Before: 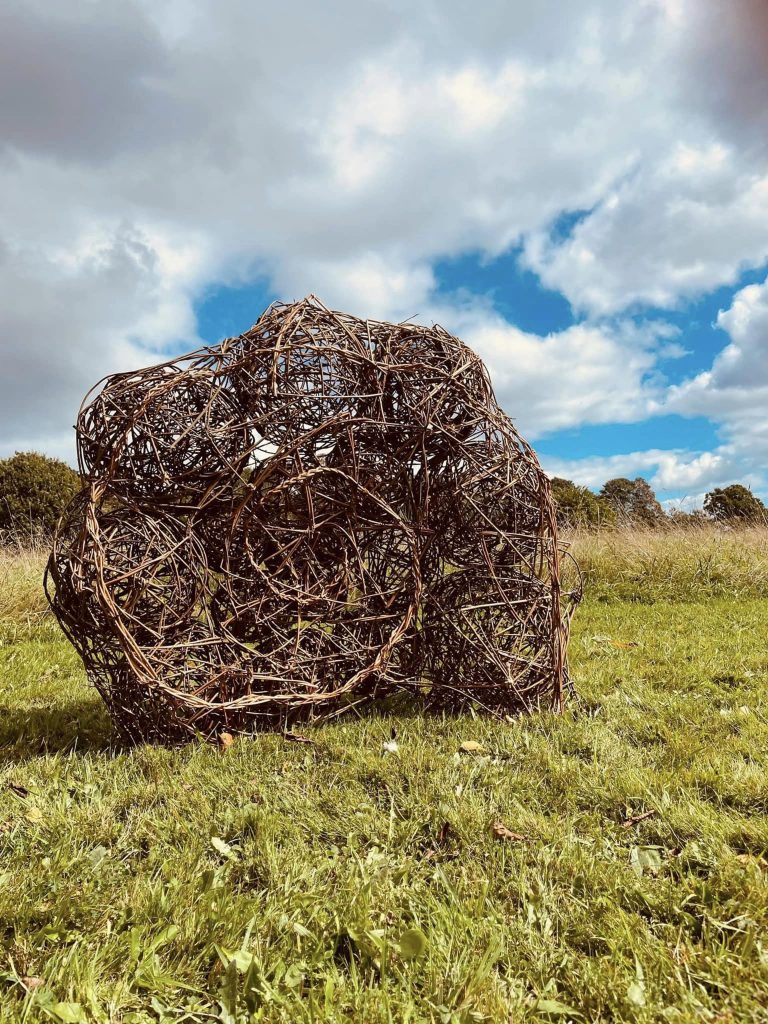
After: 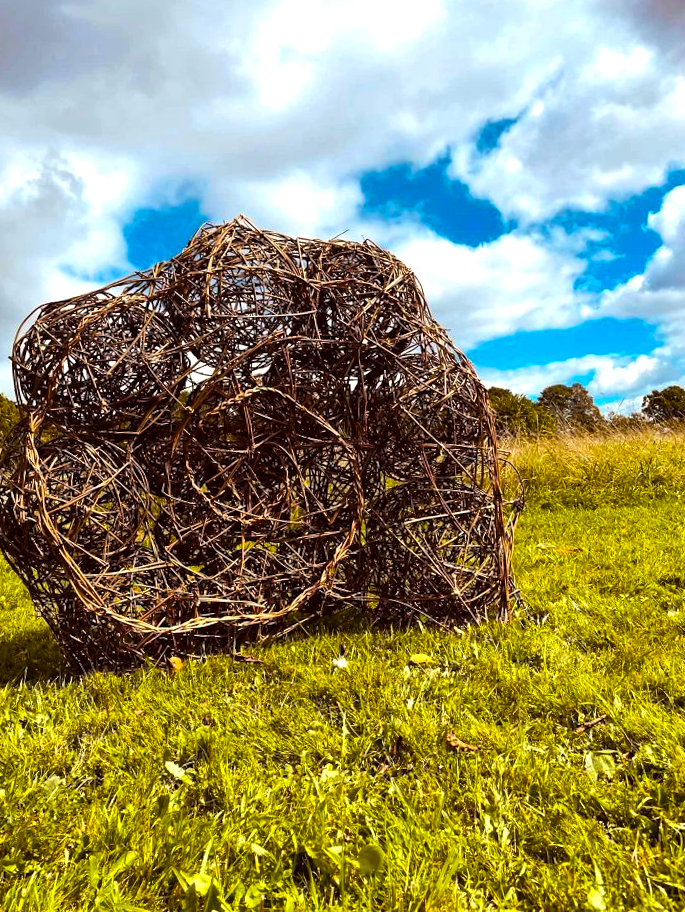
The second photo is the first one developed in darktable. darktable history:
crop and rotate: angle 2.56°, left 5.531%, top 5.698%
color balance rgb: shadows lift › hue 87.2°, power › luminance 0.839%, power › chroma 0.385%, power › hue 30.97°, perceptual saturation grading › global saturation 16.625%, perceptual brilliance grading › highlights 14.292%, perceptual brilliance grading › mid-tones -5.46%, perceptual brilliance grading › shadows -26.749%, global vibrance 59.212%
